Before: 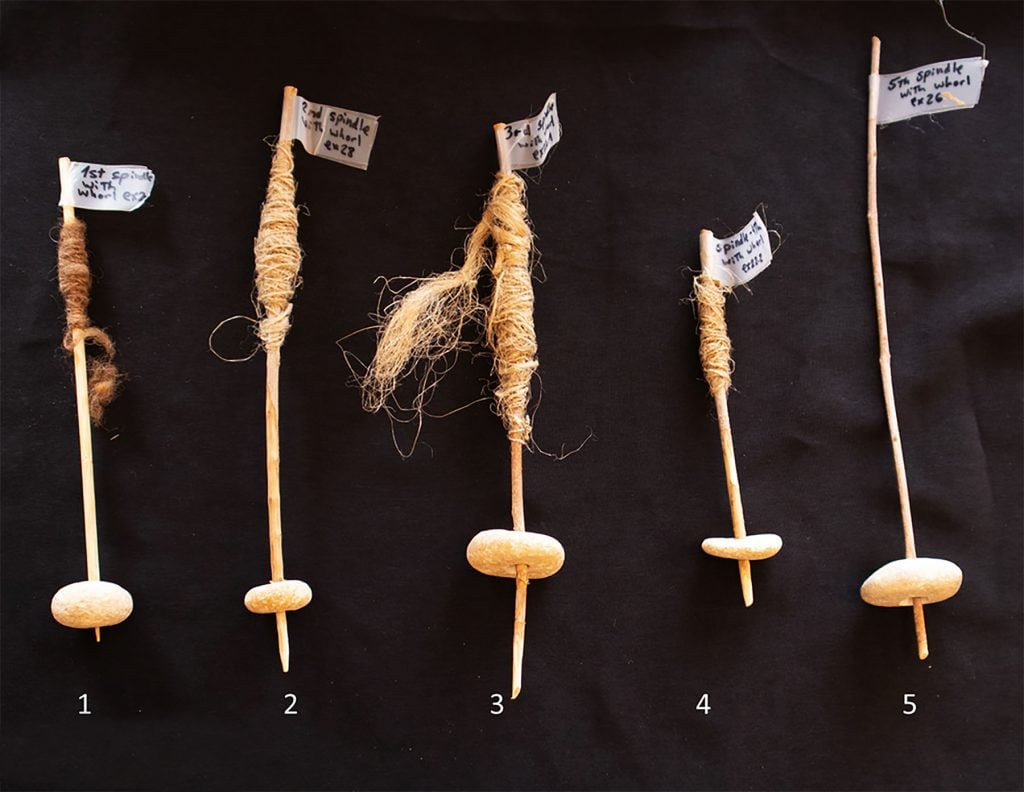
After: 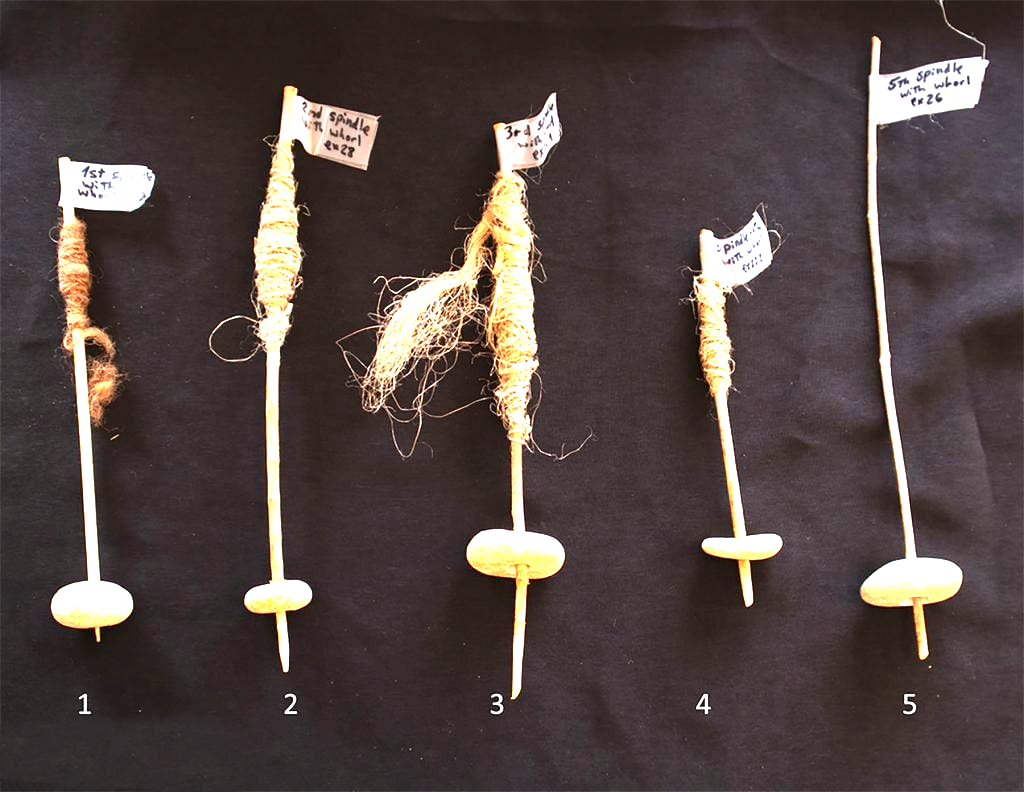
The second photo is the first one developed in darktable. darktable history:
exposure: black level correction 0, exposure 1.672 EV, compensate exposure bias true, compensate highlight preservation false
